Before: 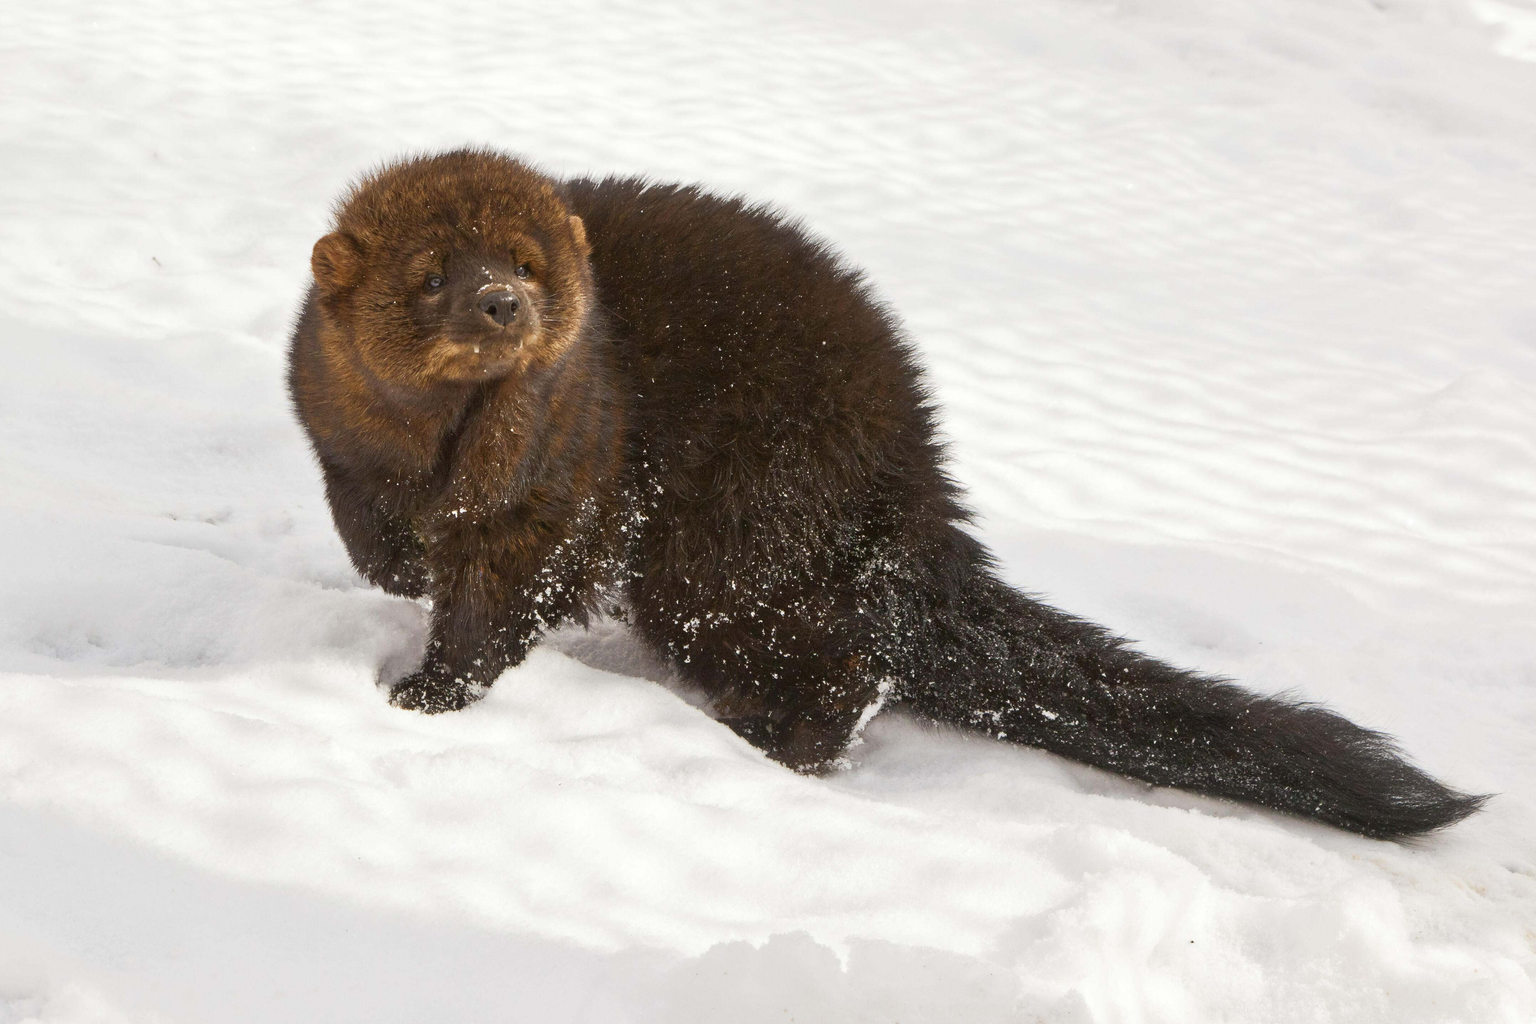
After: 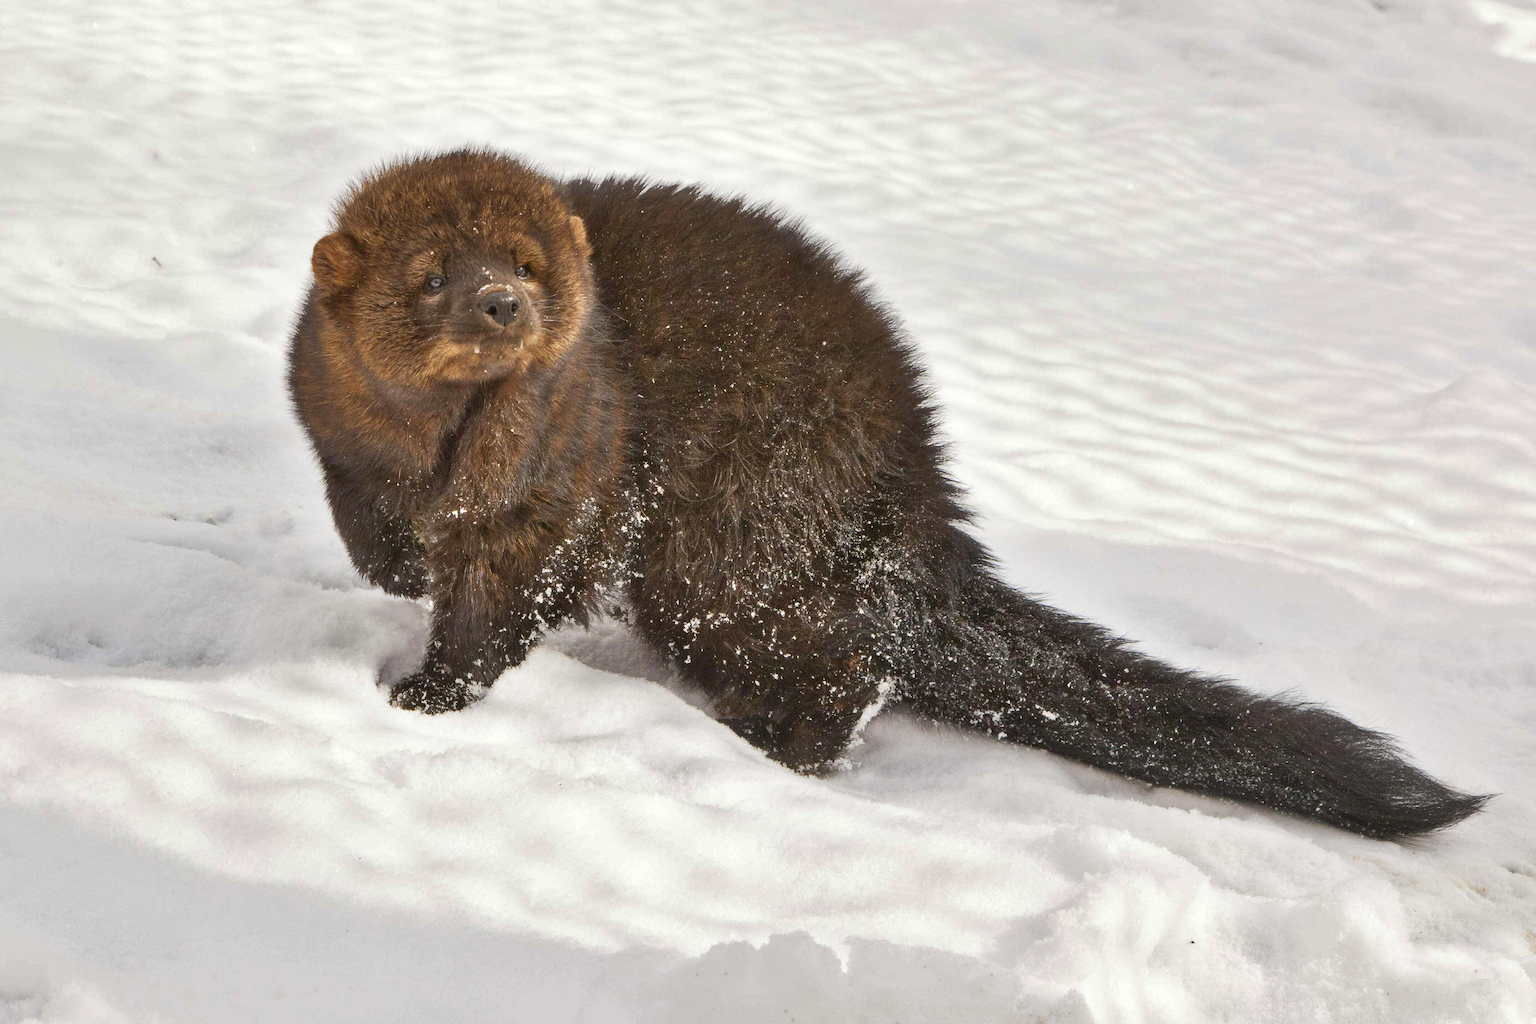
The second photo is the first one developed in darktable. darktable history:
shadows and highlights: shadows 60.74, soften with gaussian
